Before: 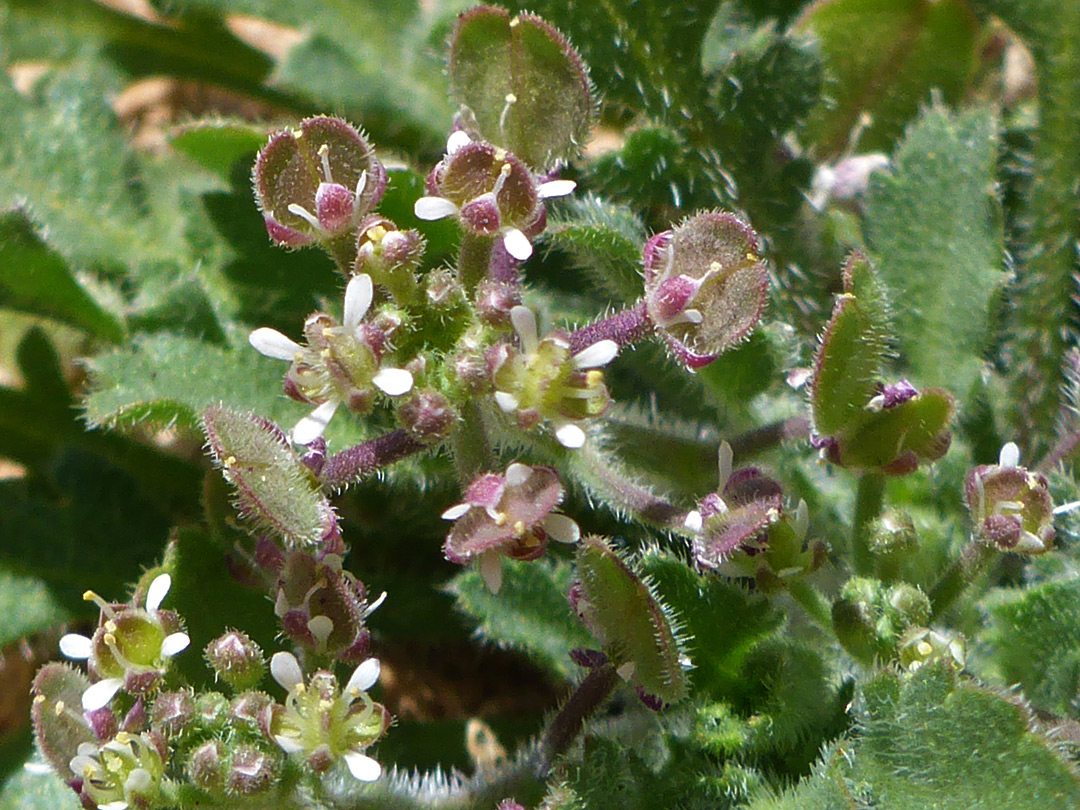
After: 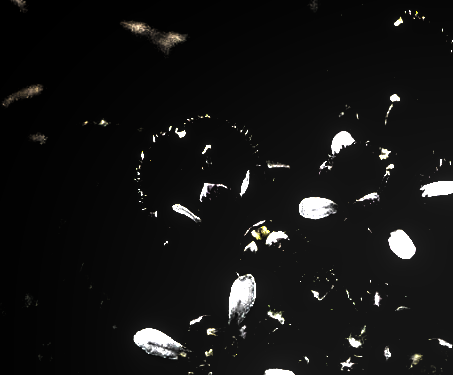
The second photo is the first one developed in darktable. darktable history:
crop and rotate: left 10.817%, top 0.062%, right 47.194%, bottom 53.626%
local contrast: on, module defaults
color balance rgb: perceptual saturation grading › global saturation 25%, global vibrance 20%
base curve: curves: ch0 [(0, 0) (0.564, 0.291) (0.802, 0.731) (1, 1)]
exposure: exposure 0.2 EV, compensate highlight preservation false
levels: levels [0.721, 0.937, 0.997]
tone equalizer: -7 EV 0.15 EV, -6 EV 0.6 EV, -5 EV 1.15 EV, -4 EV 1.33 EV, -3 EV 1.15 EV, -2 EV 0.6 EV, -1 EV 0.15 EV, mask exposure compensation -0.5 EV
